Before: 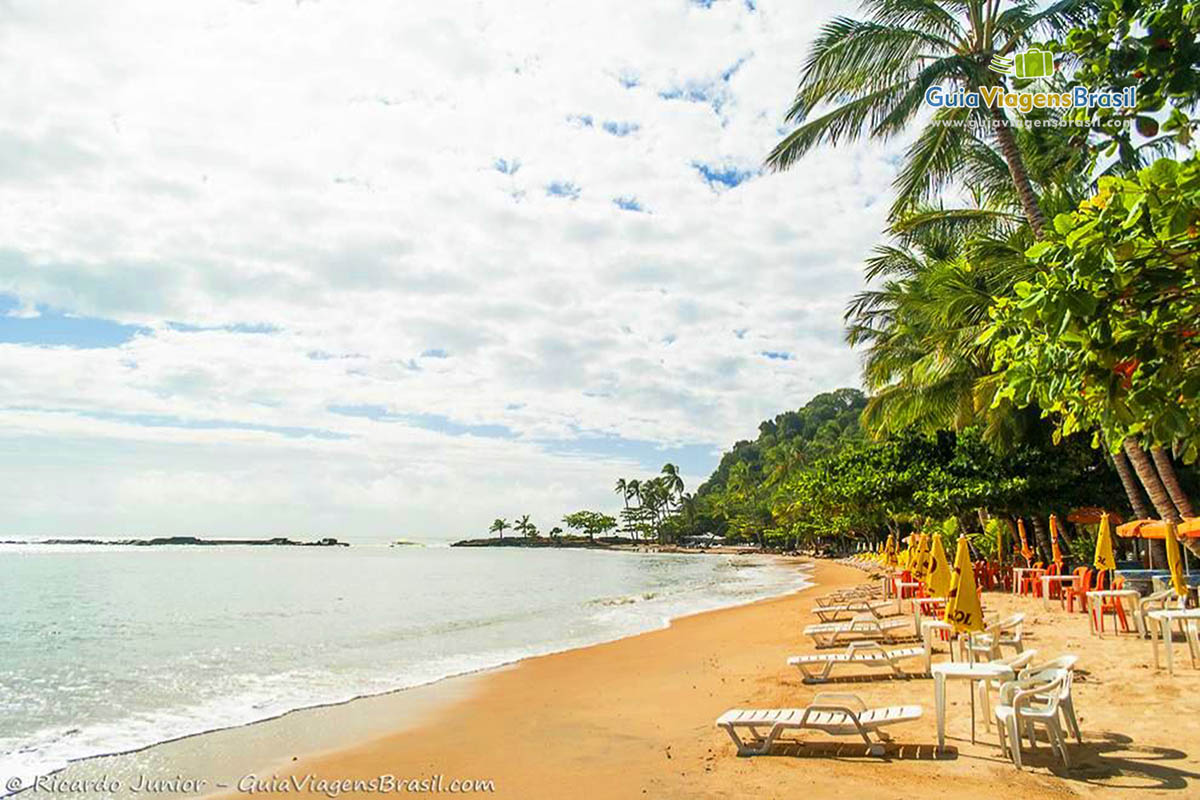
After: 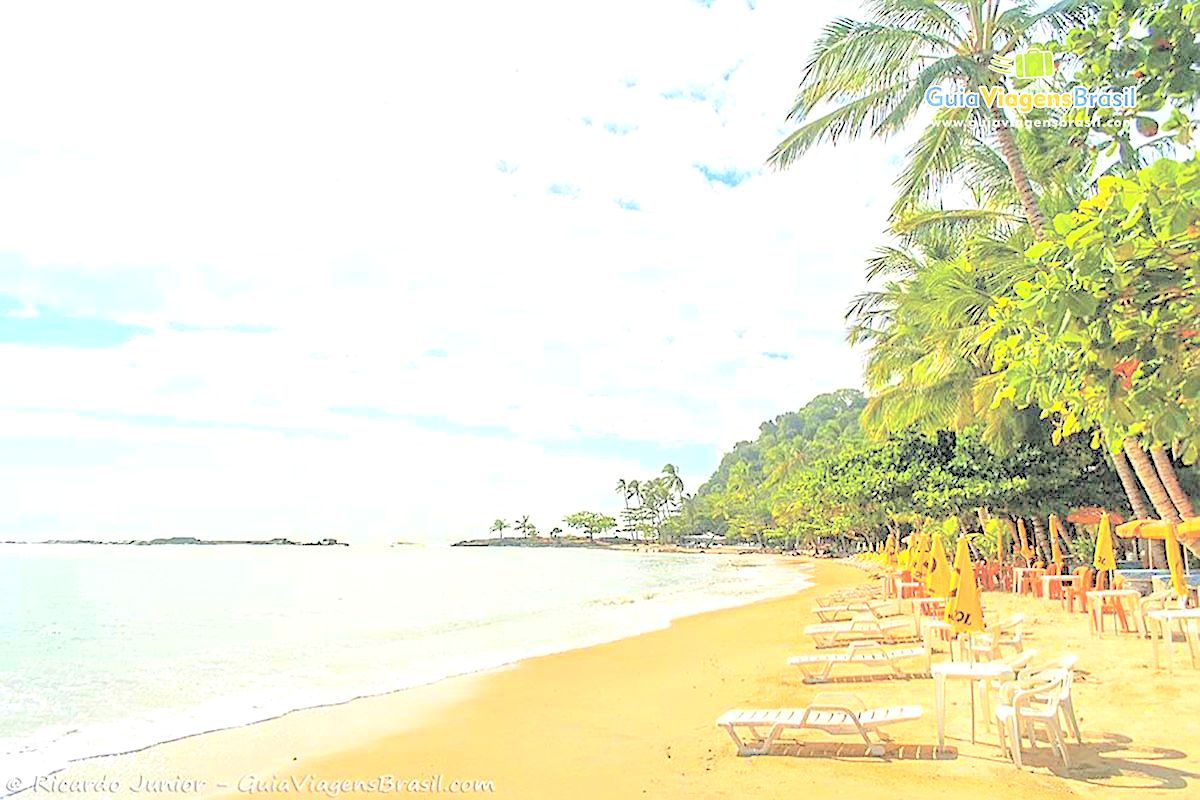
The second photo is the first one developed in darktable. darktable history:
contrast brightness saturation: brightness 0.997
exposure: exposure 0.579 EV, compensate highlight preservation false
sharpen: radius 1.924
